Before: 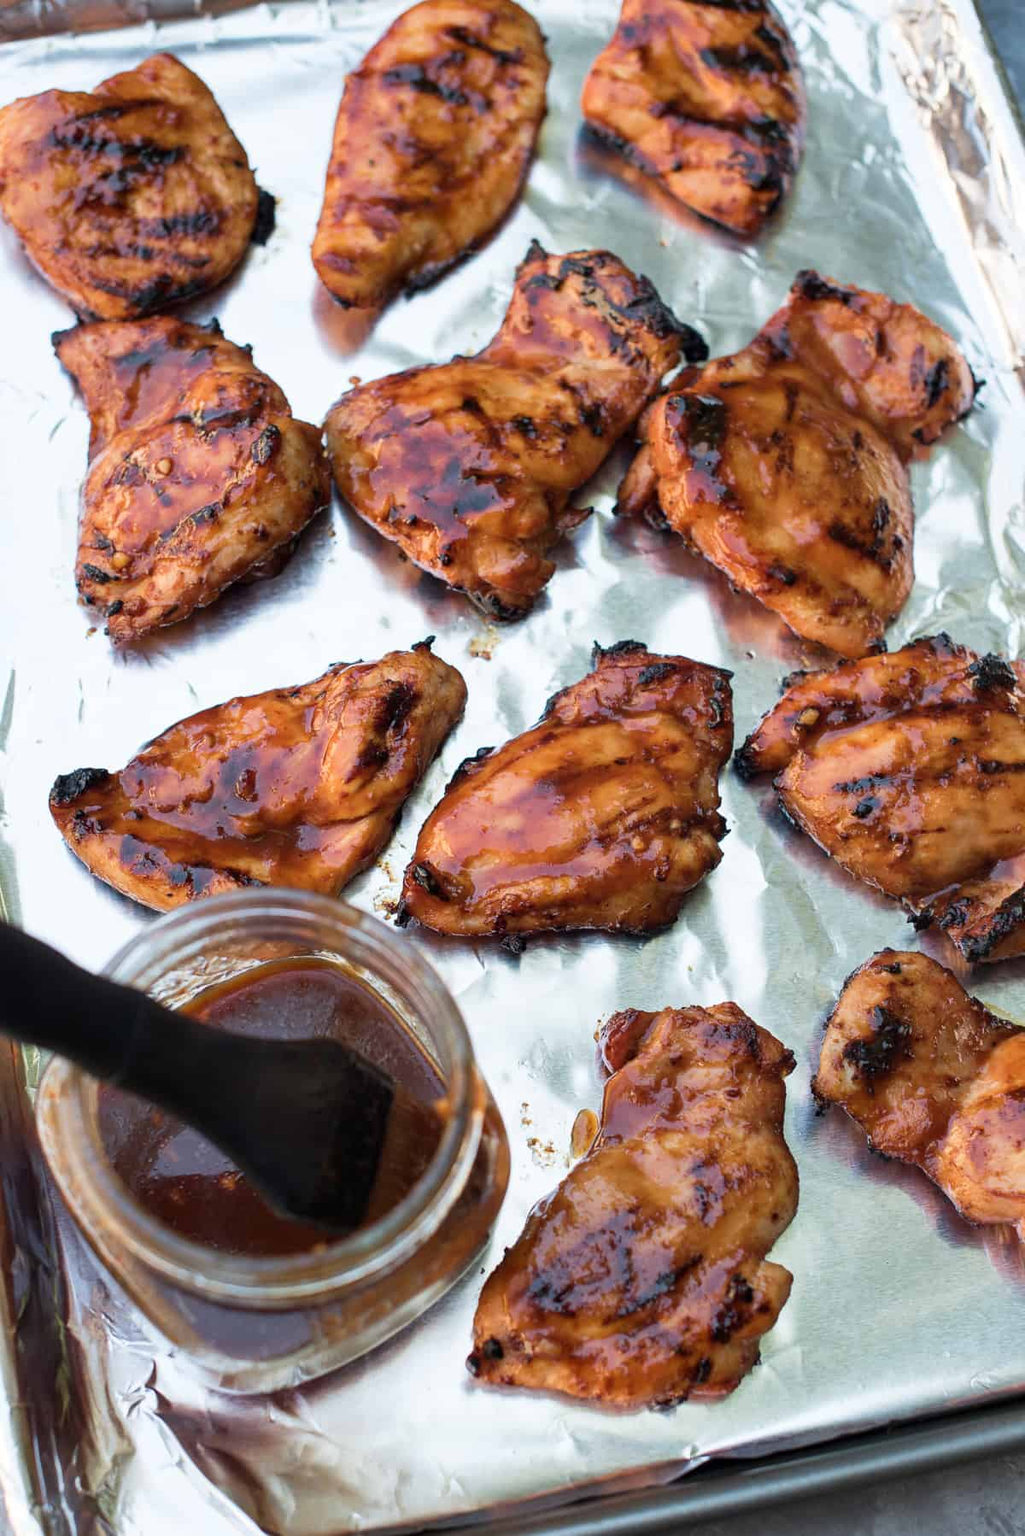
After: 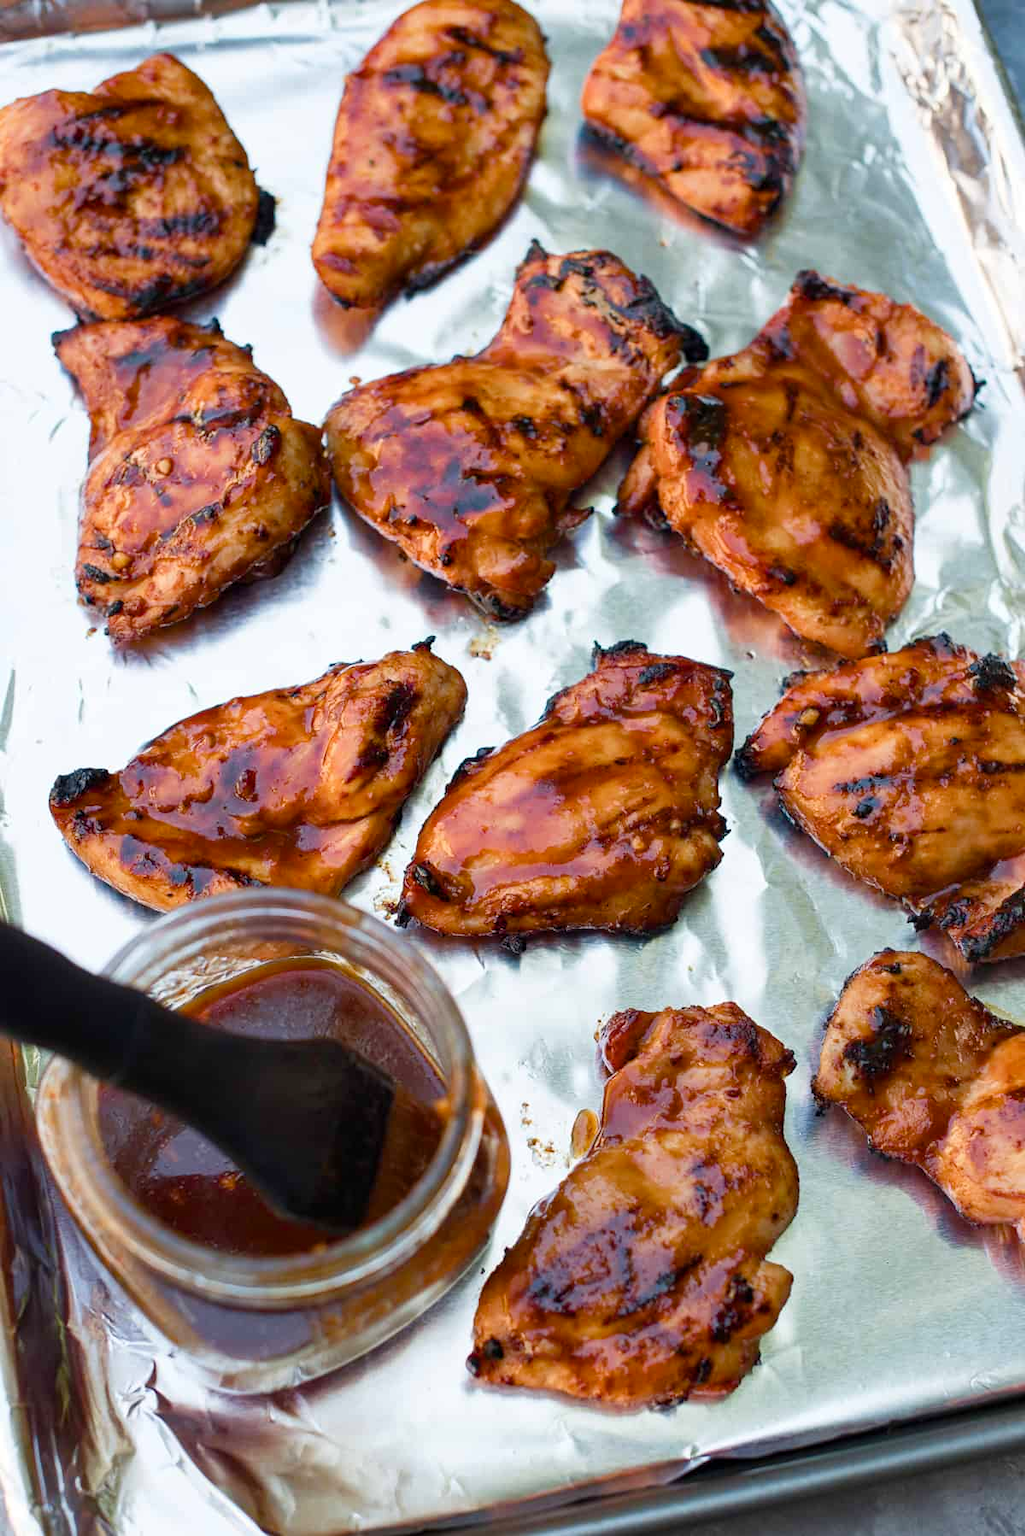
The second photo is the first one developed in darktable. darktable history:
color balance rgb: perceptual saturation grading › global saturation 20%, perceptual saturation grading › highlights -25.571%, perceptual saturation grading › shadows 23.973%, global vibrance 14.507%
